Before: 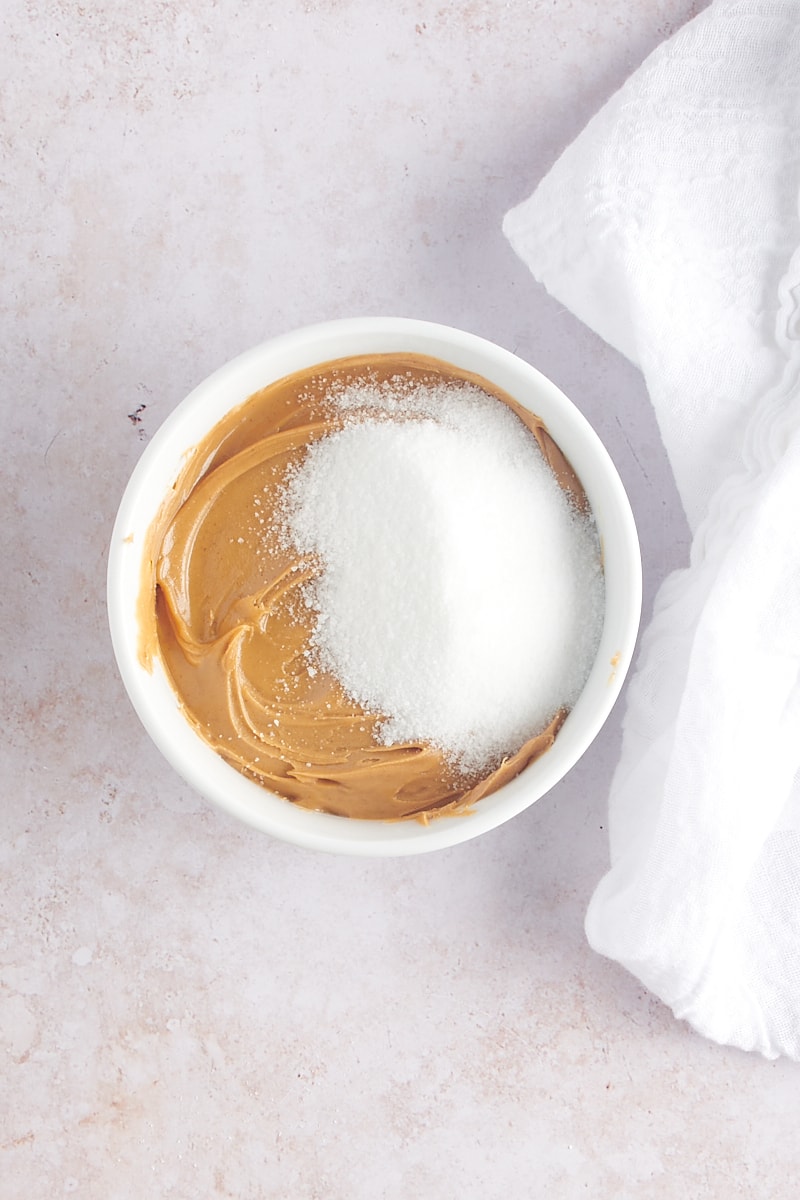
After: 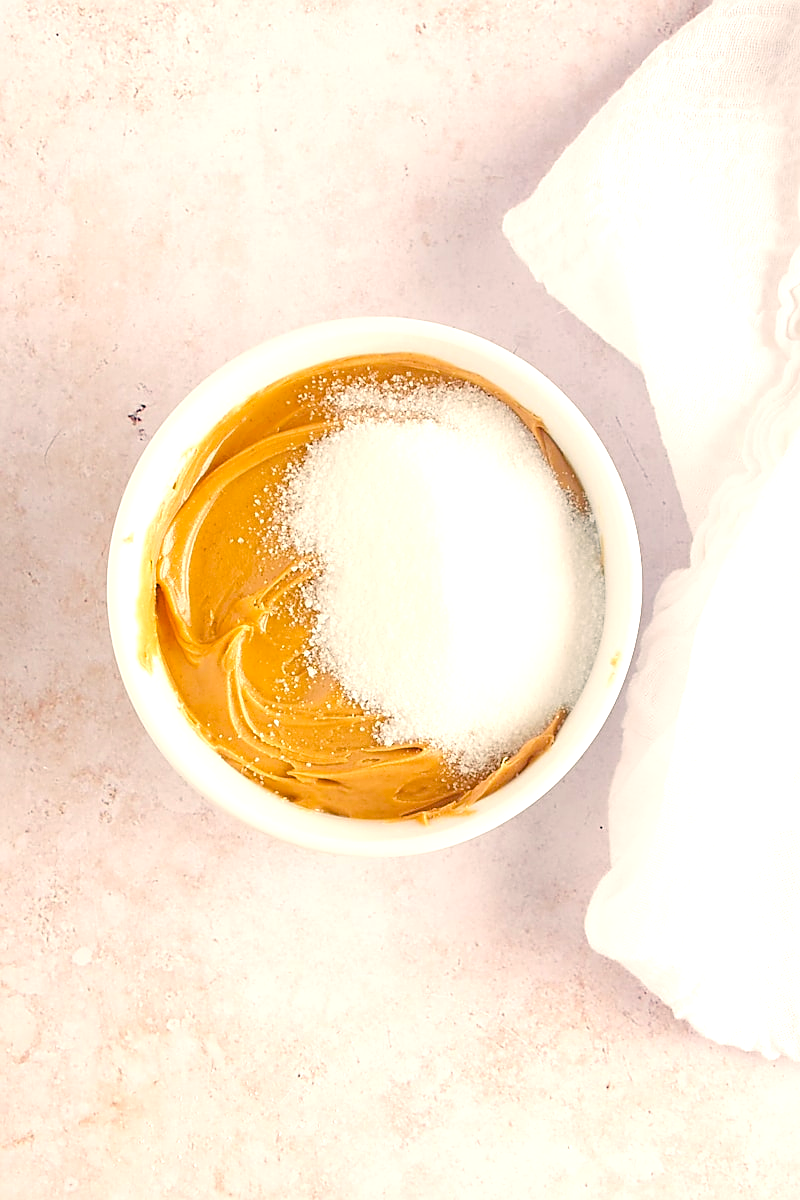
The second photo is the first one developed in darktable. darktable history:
sharpen: on, module defaults
color balance rgb: highlights gain › chroma 3.024%, highlights gain › hue 77.77°, linear chroma grading › global chroma 14.402%, perceptual saturation grading › global saturation 20%, perceptual saturation grading › highlights -25.118%, perceptual saturation grading › shadows 49.91%, perceptual brilliance grading › global brilliance 10.604%, perceptual brilliance grading › shadows 15.419%
color correction: highlights a* 4.65, highlights b* 4.99, shadows a* -7.57, shadows b* 5.08
